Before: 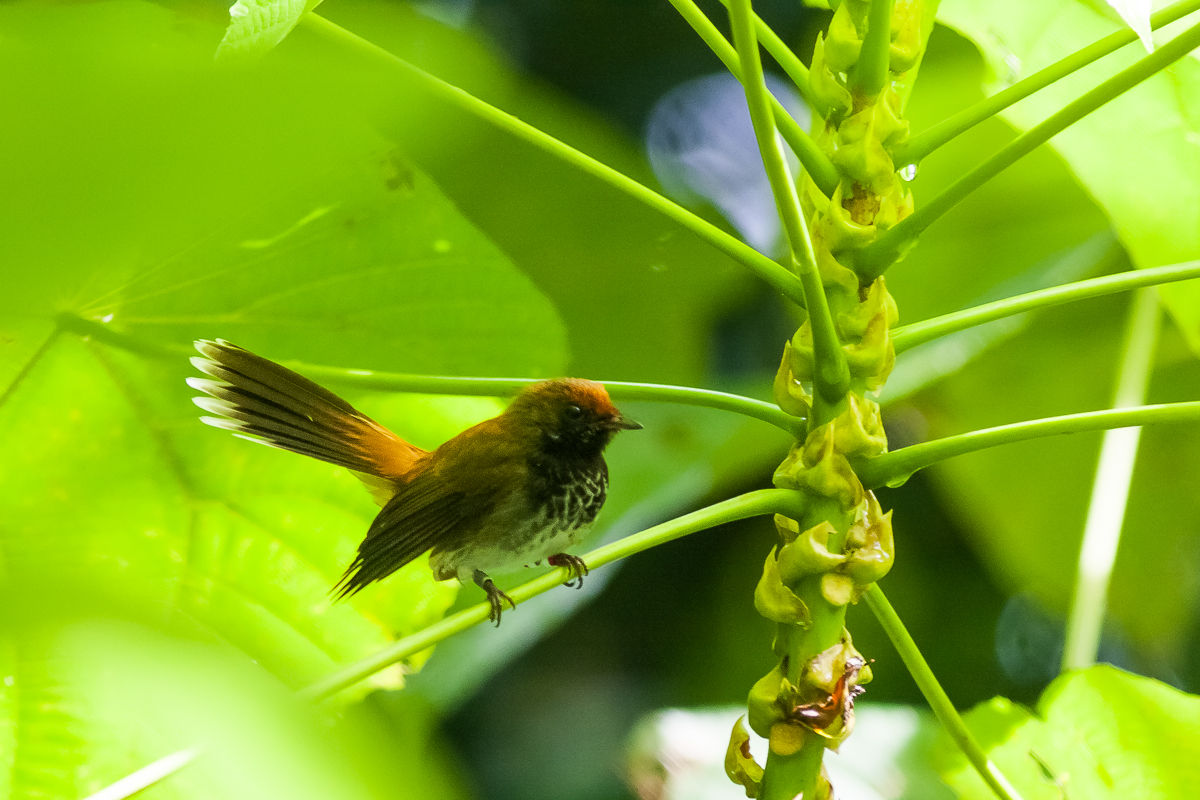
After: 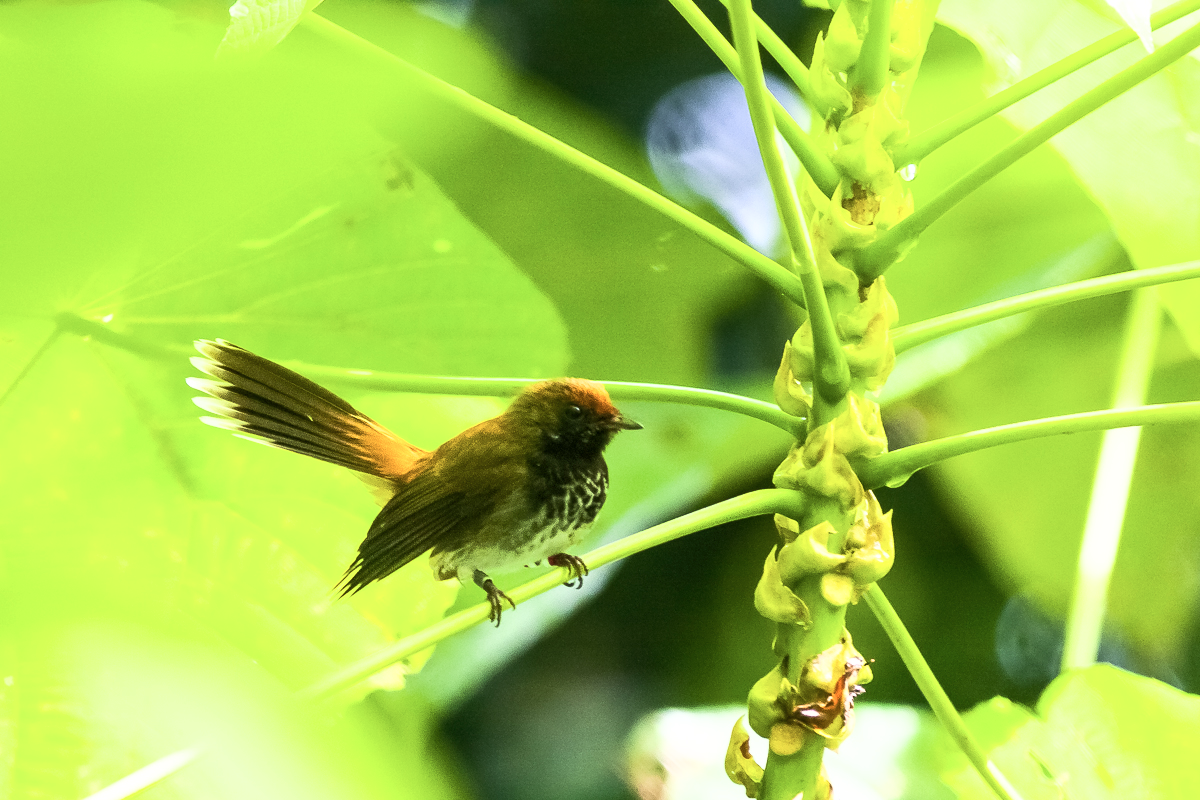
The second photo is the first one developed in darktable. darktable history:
contrast brightness saturation: contrast 0.11, saturation -0.179
tone curve: curves: ch0 [(0, 0) (0.003, 0.01) (0.011, 0.017) (0.025, 0.035) (0.044, 0.068) (0.069, 0.109) (0.1, 0.144) (0.136, 0.185) (0.177, 0.231) (0.224, 0.279) (0.277, 0.346) (0.335, 0.42) (0.399, 0.5) (0.468, 0.603) (0.543, 0.712) (0.623, 0.808) (0.709, 0.883) (0.801, 0.957) (0.898, 0.993) (1, 1)], color space Lab, linked channels, preserve colors none
